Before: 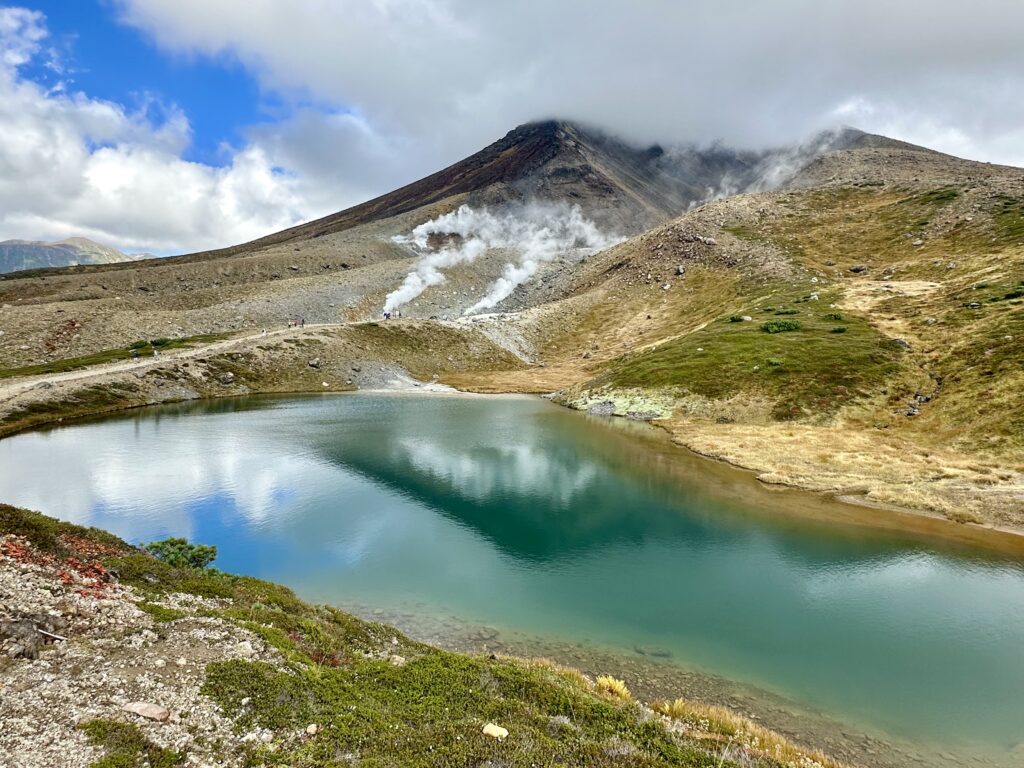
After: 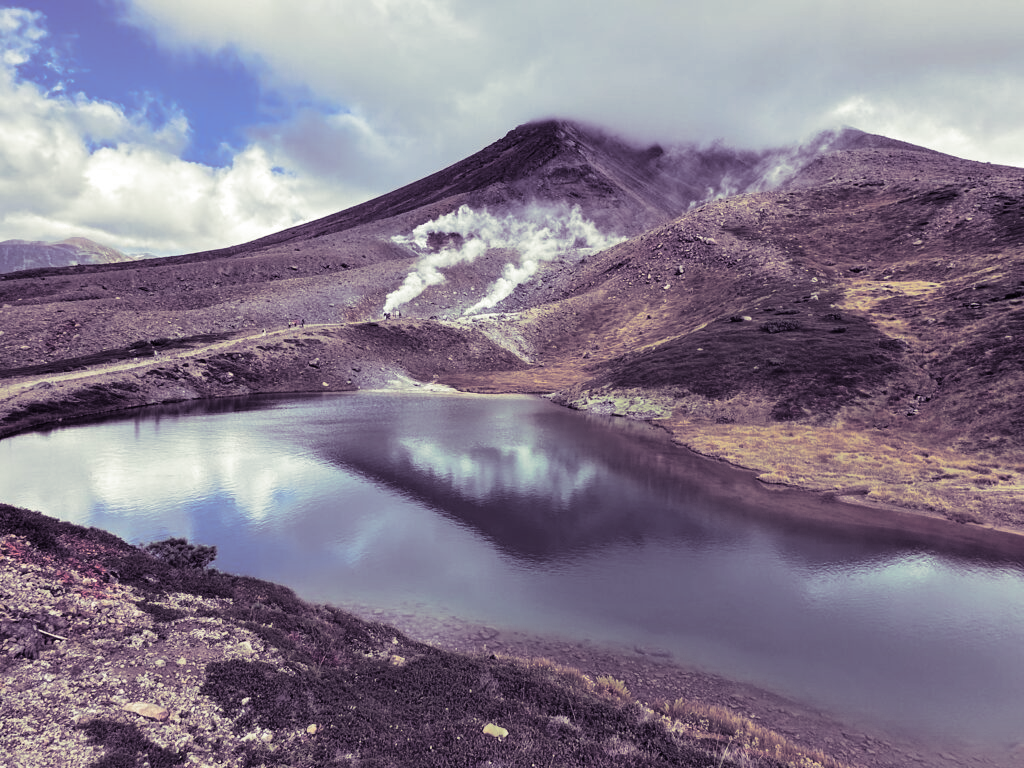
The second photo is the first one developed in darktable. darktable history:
color zones: curves: ch0 [(0, 0.48) (0.209, 0.398) (0.305, 0.332) (0.429, 0.493) (0.571, 0.5) (0.714, 0.5) (0.857, 0.5) (1, 0.48)]; ch1 [(0, 0.633) (0.143, 0.586) (0.286, 0.489) (0.429, 0.448) (0.571, 0.31) (0.714, 0.335) (0.857, 0.492) (1, 0.633)]; ch2 [(0, 0.448) (0.143, 0.498) (0.286, 0.5) (0.429, 0.5) (0.571, 0.5) (0.714, 0.5) (0.857, 0.5) (1, 0.448)]
split-toning: shadows › hue 266.4°, shadows › saturation 0.4, highlights › hue 61.2°, highlights › saturation 0.3, compress 0%
